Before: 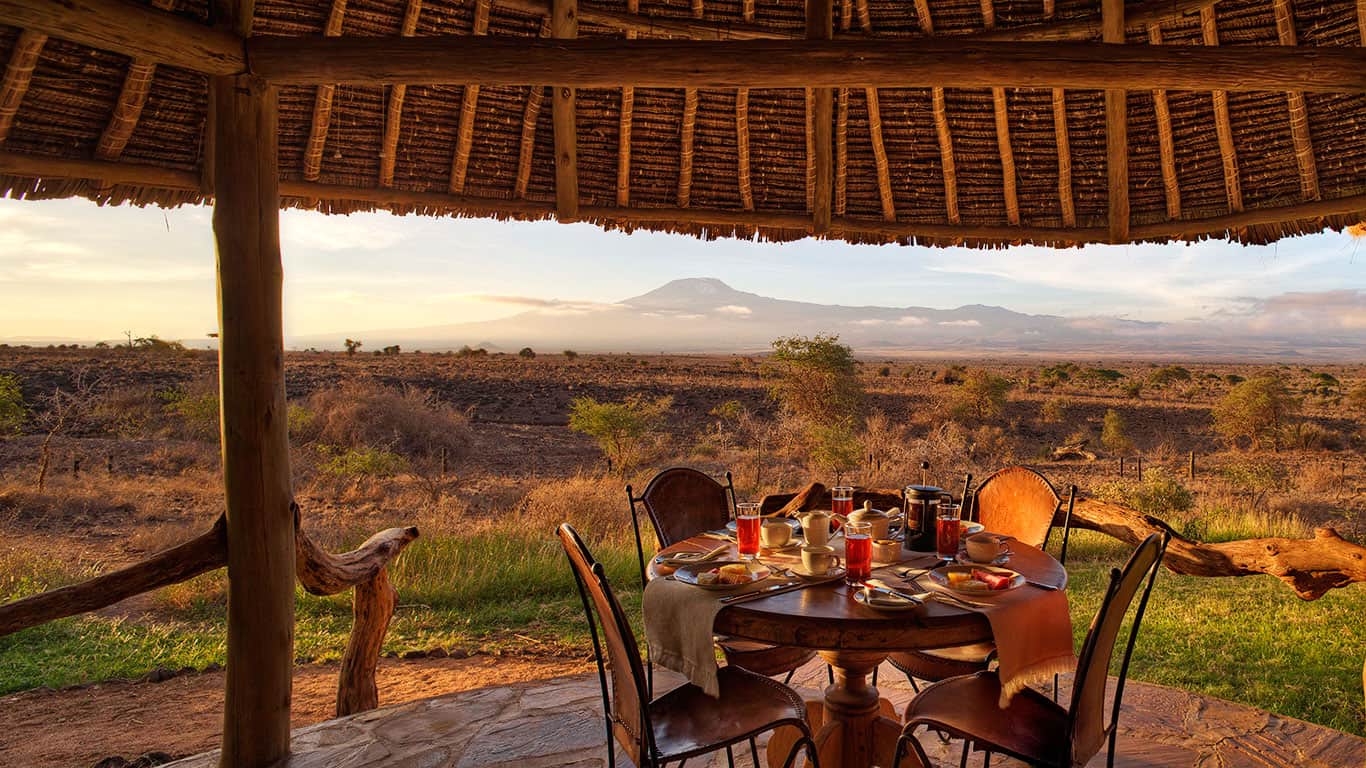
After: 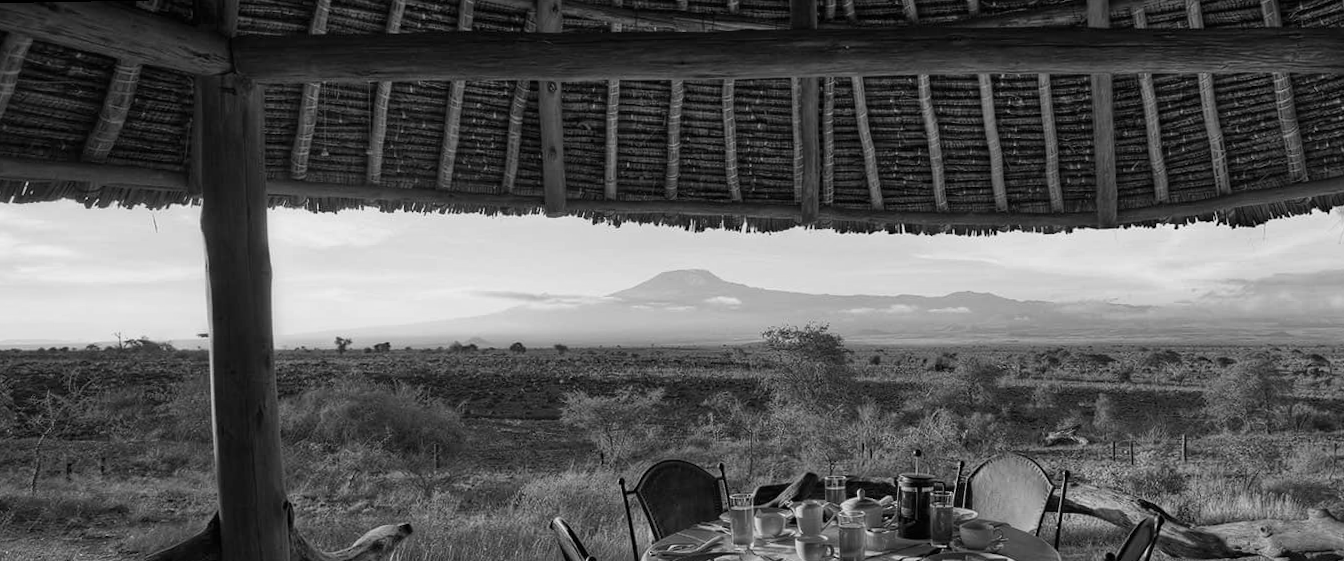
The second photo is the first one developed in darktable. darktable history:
crop: bottom 24.967%
rotate and perspective: rotation -1°, crop left 0.011, crop right 0.989, crop top 0.025, crop bottom 0.975
monochrome: a -92.57, b 58.91
